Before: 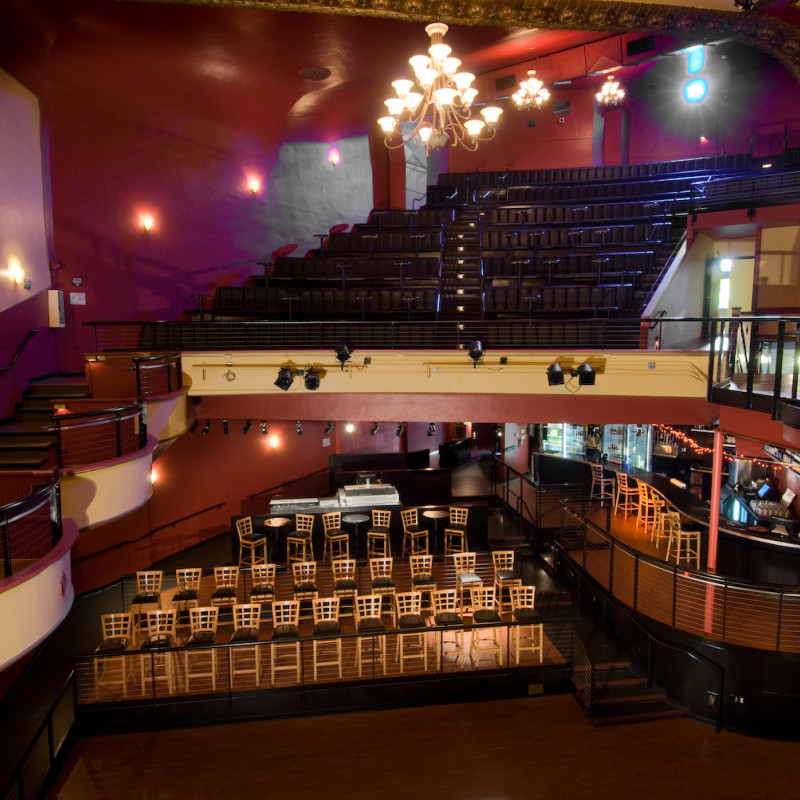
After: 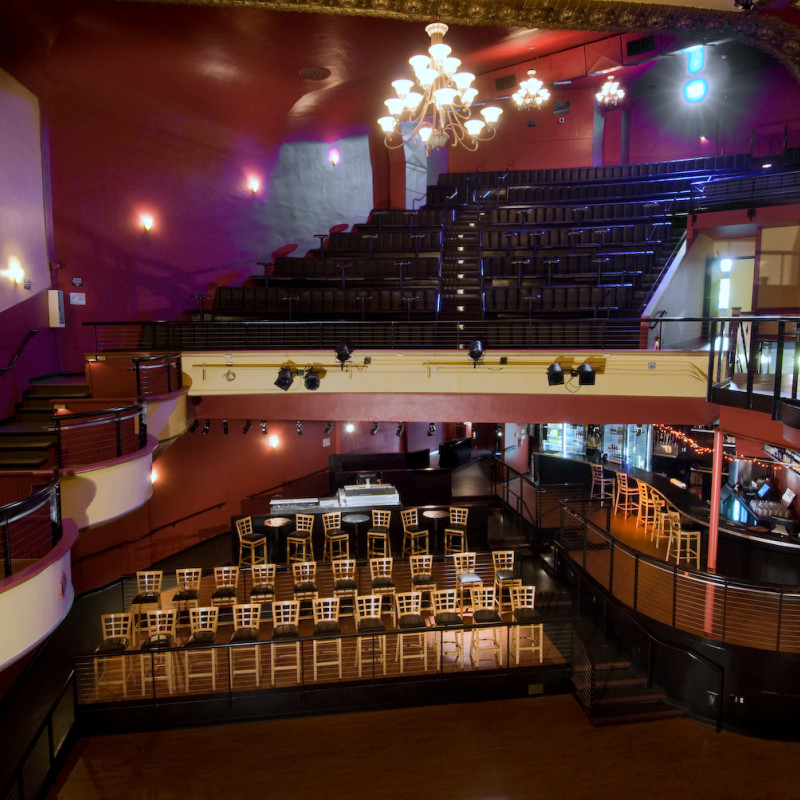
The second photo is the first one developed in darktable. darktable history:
white balance: red 0.926, green 1.003, blue 1.133
base curve: curves: ch0 [(0, 0) (0.283, 0.295) (1, 1)], preserve colors none
